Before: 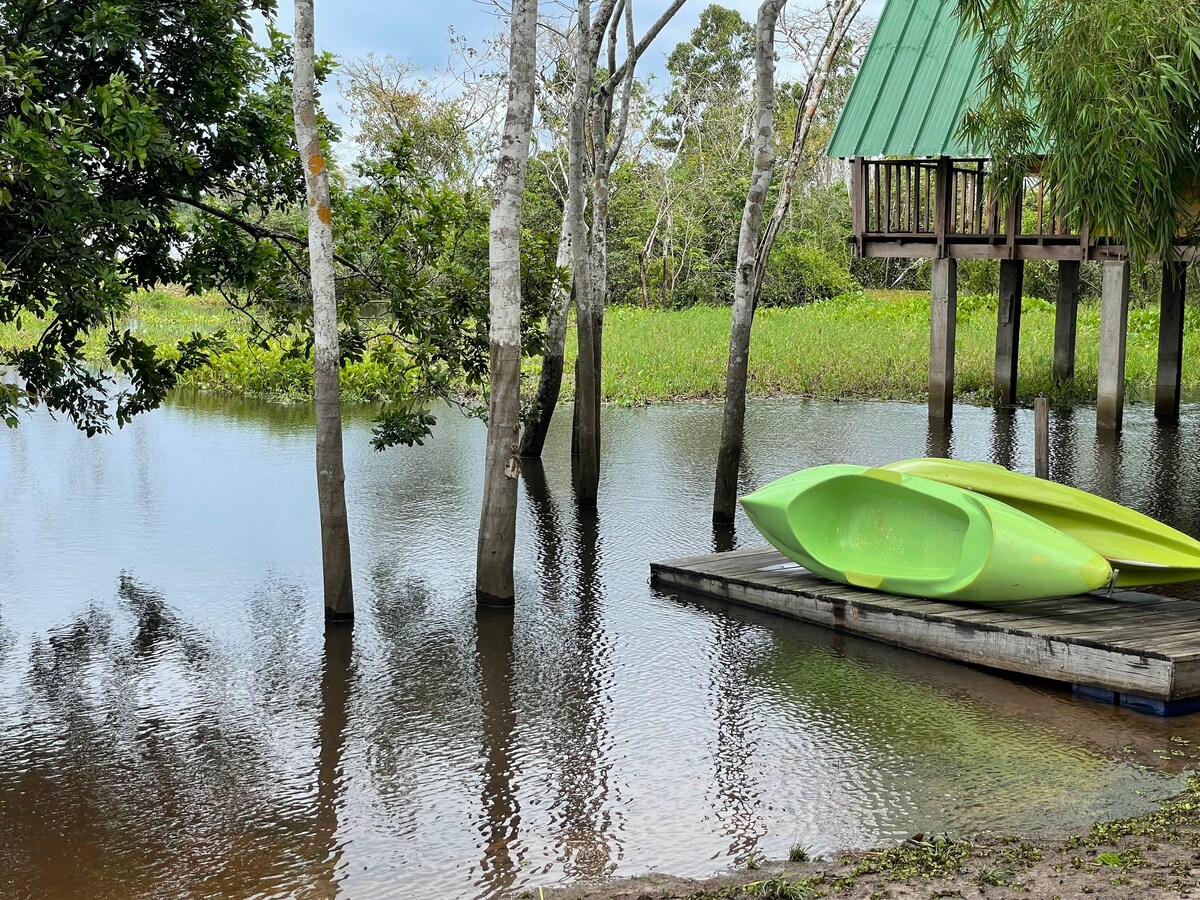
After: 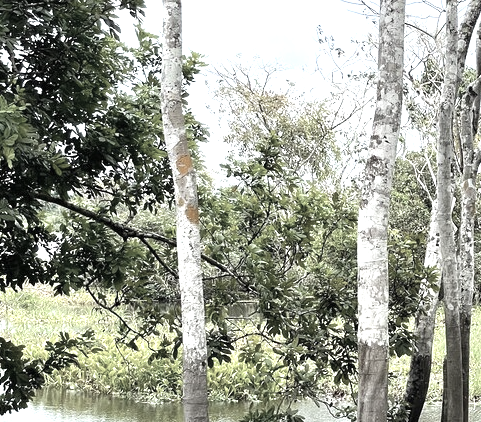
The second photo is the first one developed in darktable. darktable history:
crop and rotate: left 11.066%, top 0.057%, right 48.812%, bottom 52.987%
contrast brightness saturation: saturation -0.168
color zones: curves: ch0 [(0, 0.6) (0.129, 0.508) (0.193, 0.483) (0.429, 0.5) (0.571, 0.5) (0.714, 0.5) (0.857, 0.5) (1, 0.6)]; ch1 [(0, 0.481) (0.112, 0.245) (0.213, 0.223) (0.429, 0.233) (0.571, 0.231) (0.683, 0.242) (0.857, 0.296) (1, 0.481)]
exposure: black level correction 0, exposure 1.019 EV, compensate highlight preservation false
